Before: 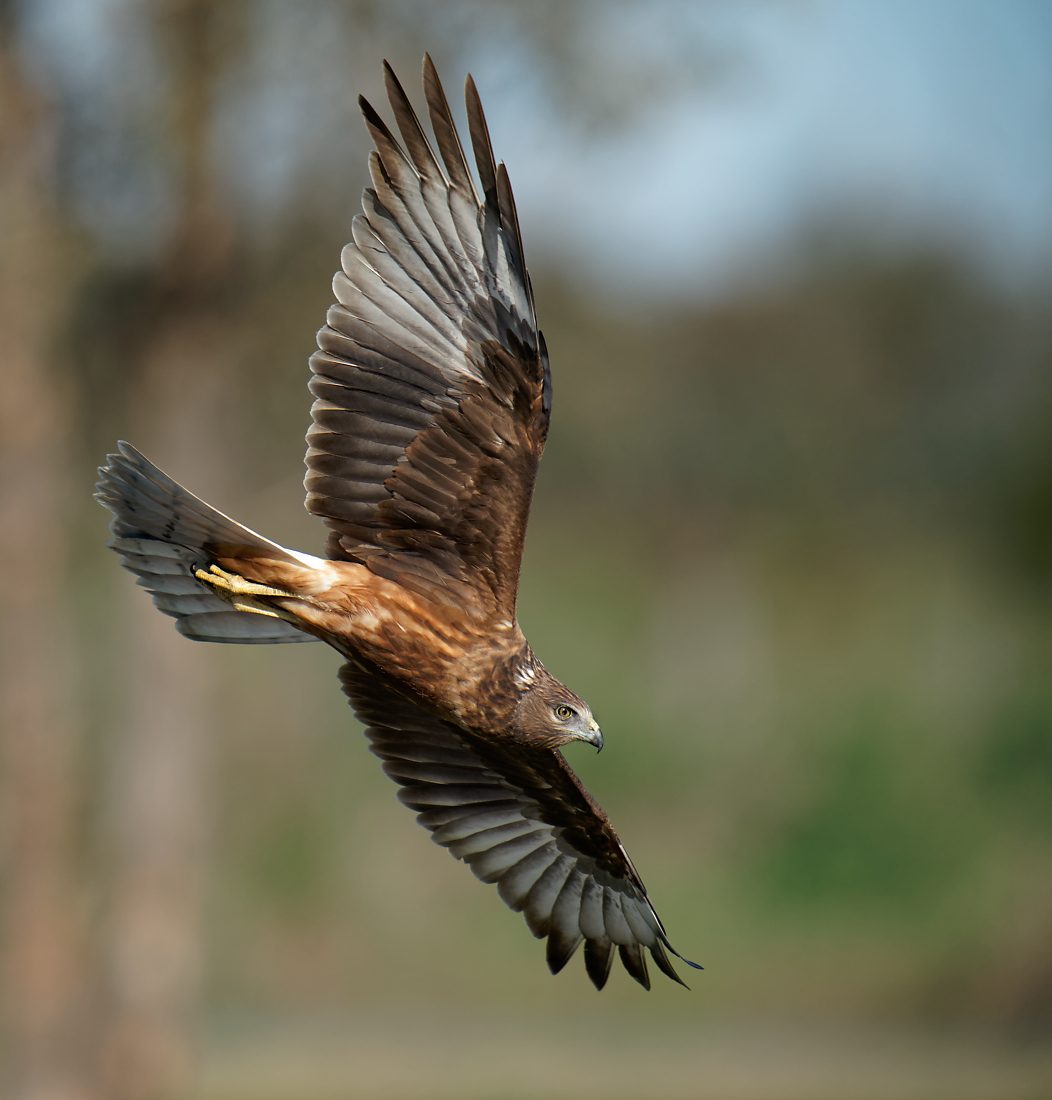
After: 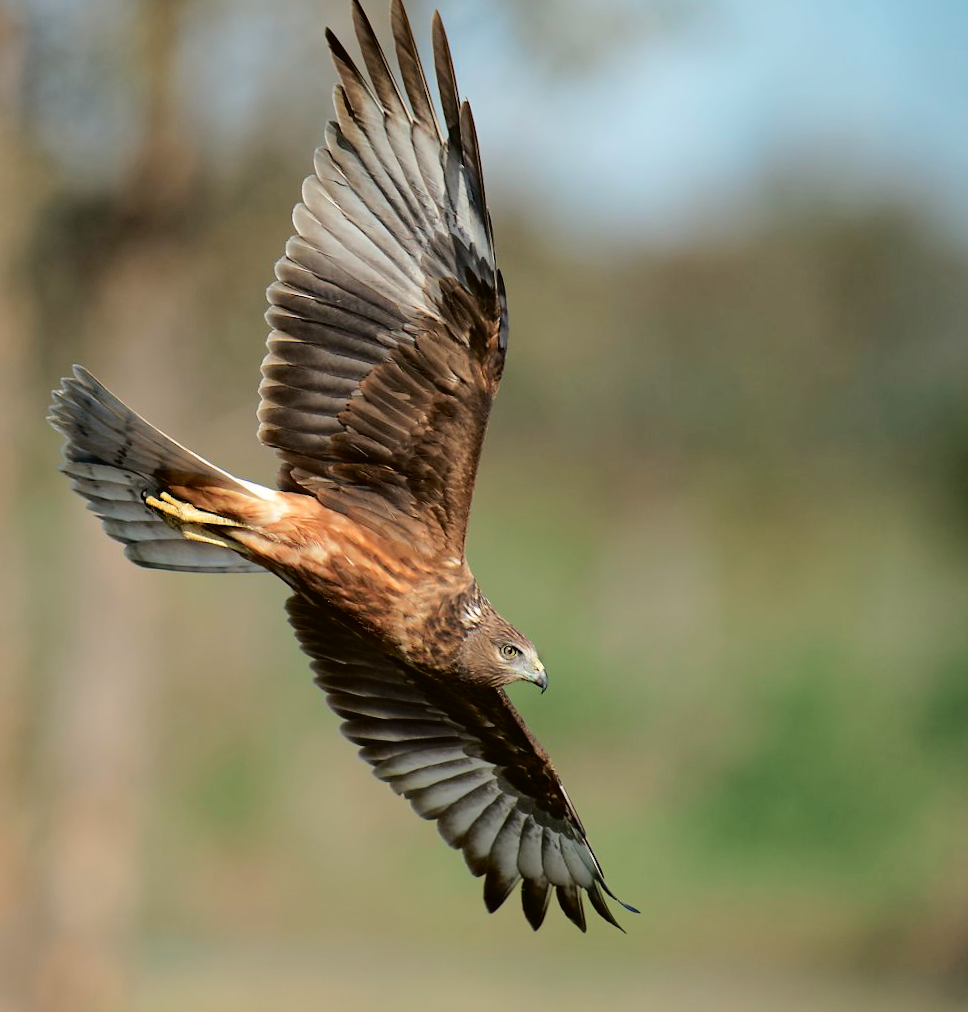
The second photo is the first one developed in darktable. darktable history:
crop and rotate: angle -1.96°, left 3.097%, top 4.154%, right 1.586%, bottom 0.529%
tone curve: curves: ch0 [(0, 0.01) (0.052, 0.045) (0.136, 0.133) (0.275, 0.35) (0.43, 0.54) (0.676, 0.751) (0.89, 0.919) (1, 1)]; ch1 [(0, 0) (0.094, 0.081) (0.285, 0.299) (0.385, 0.403) (0.447, 0.429) (0.495, 0.496) (0.544, 0.552) (0.589, 0.612) (0.722, 0.728) (1, 1)]; ch2 [(0, 0) (0.257, 0.217) (0.43, 0.421) (0.498, 0.507) (0.531, 0.544) (0.56, 0.579) (0.625, 0.642) (1, 1)], color space Lab, independent channels, preserve colors none
